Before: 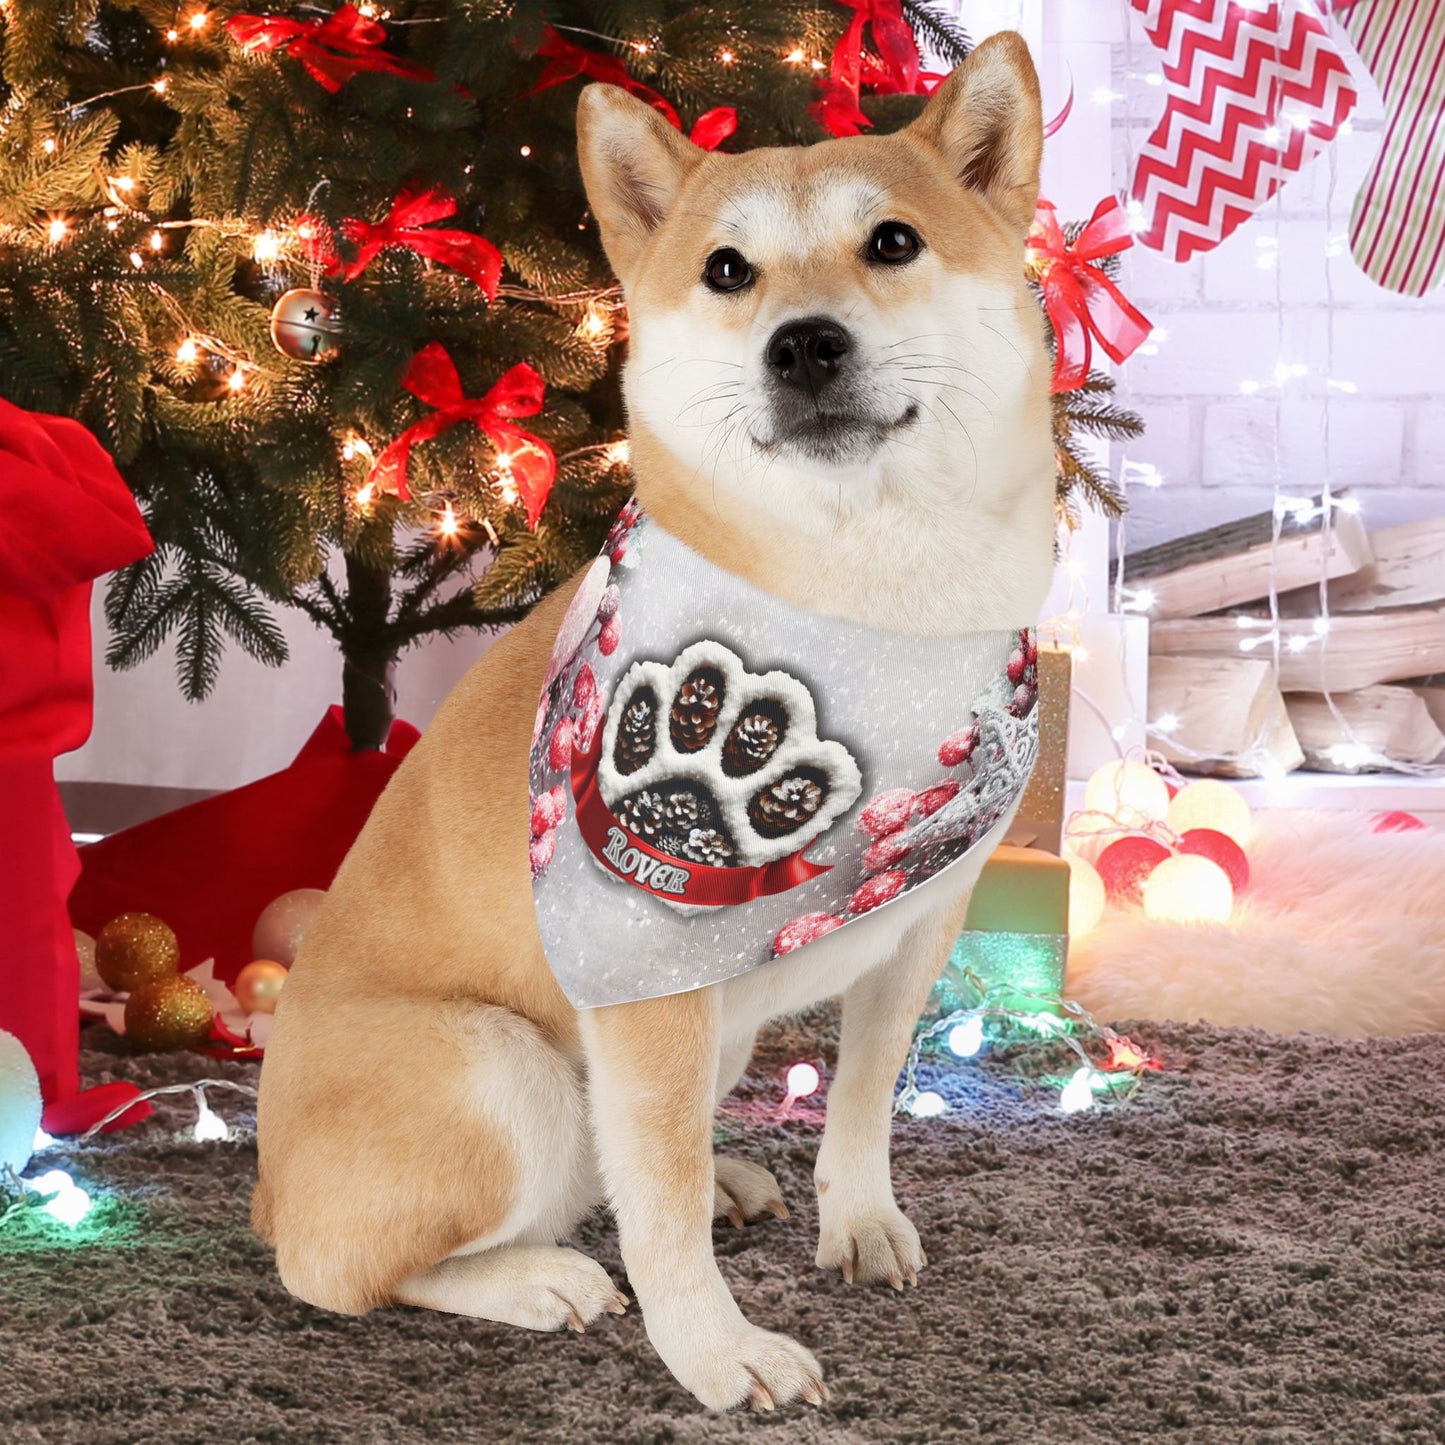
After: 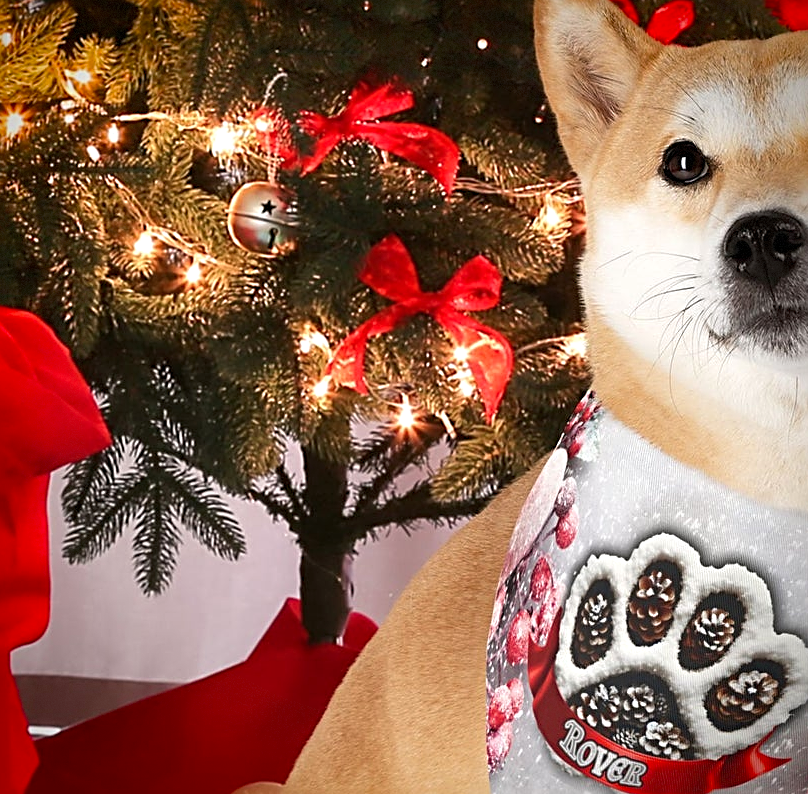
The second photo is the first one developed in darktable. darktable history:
crop and rotate: left 3.041%, top 7.46%, right 40.997%, bottom 37.553%
levels: levels [0, 0.476, 0.951]
sharpen: radius 2.703, amount 0.667
vignetting: saturation 0.367, dithering 8-bit output
